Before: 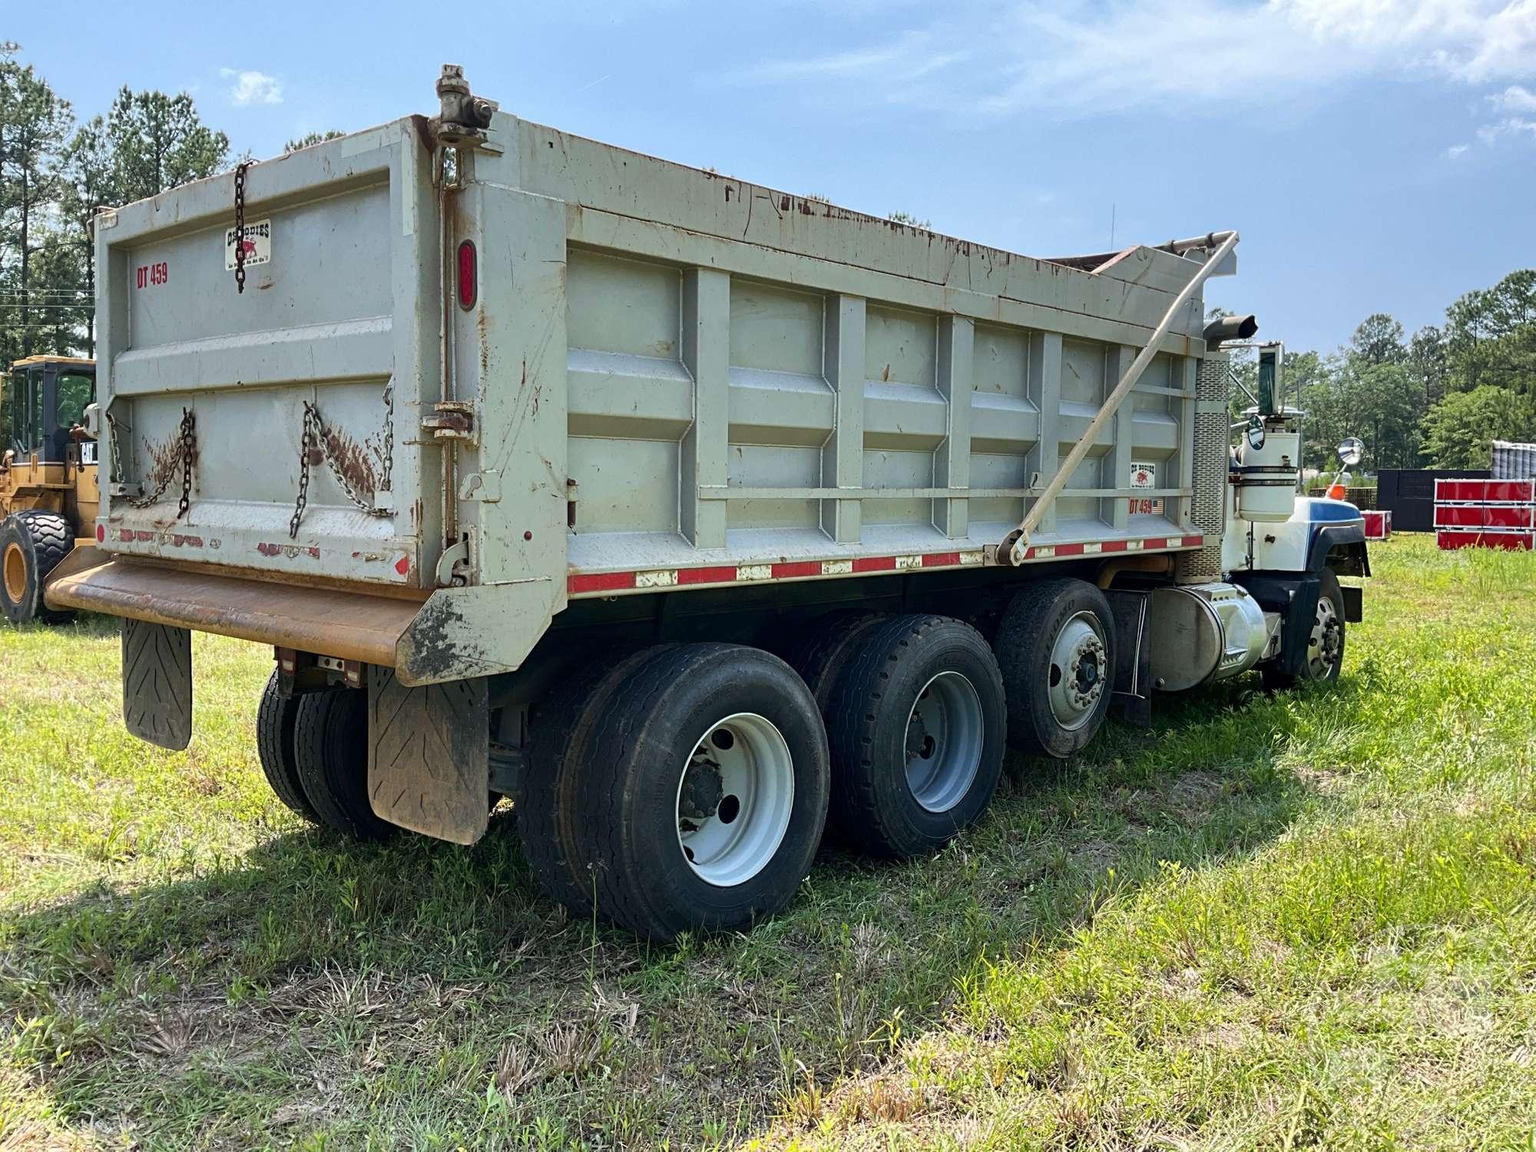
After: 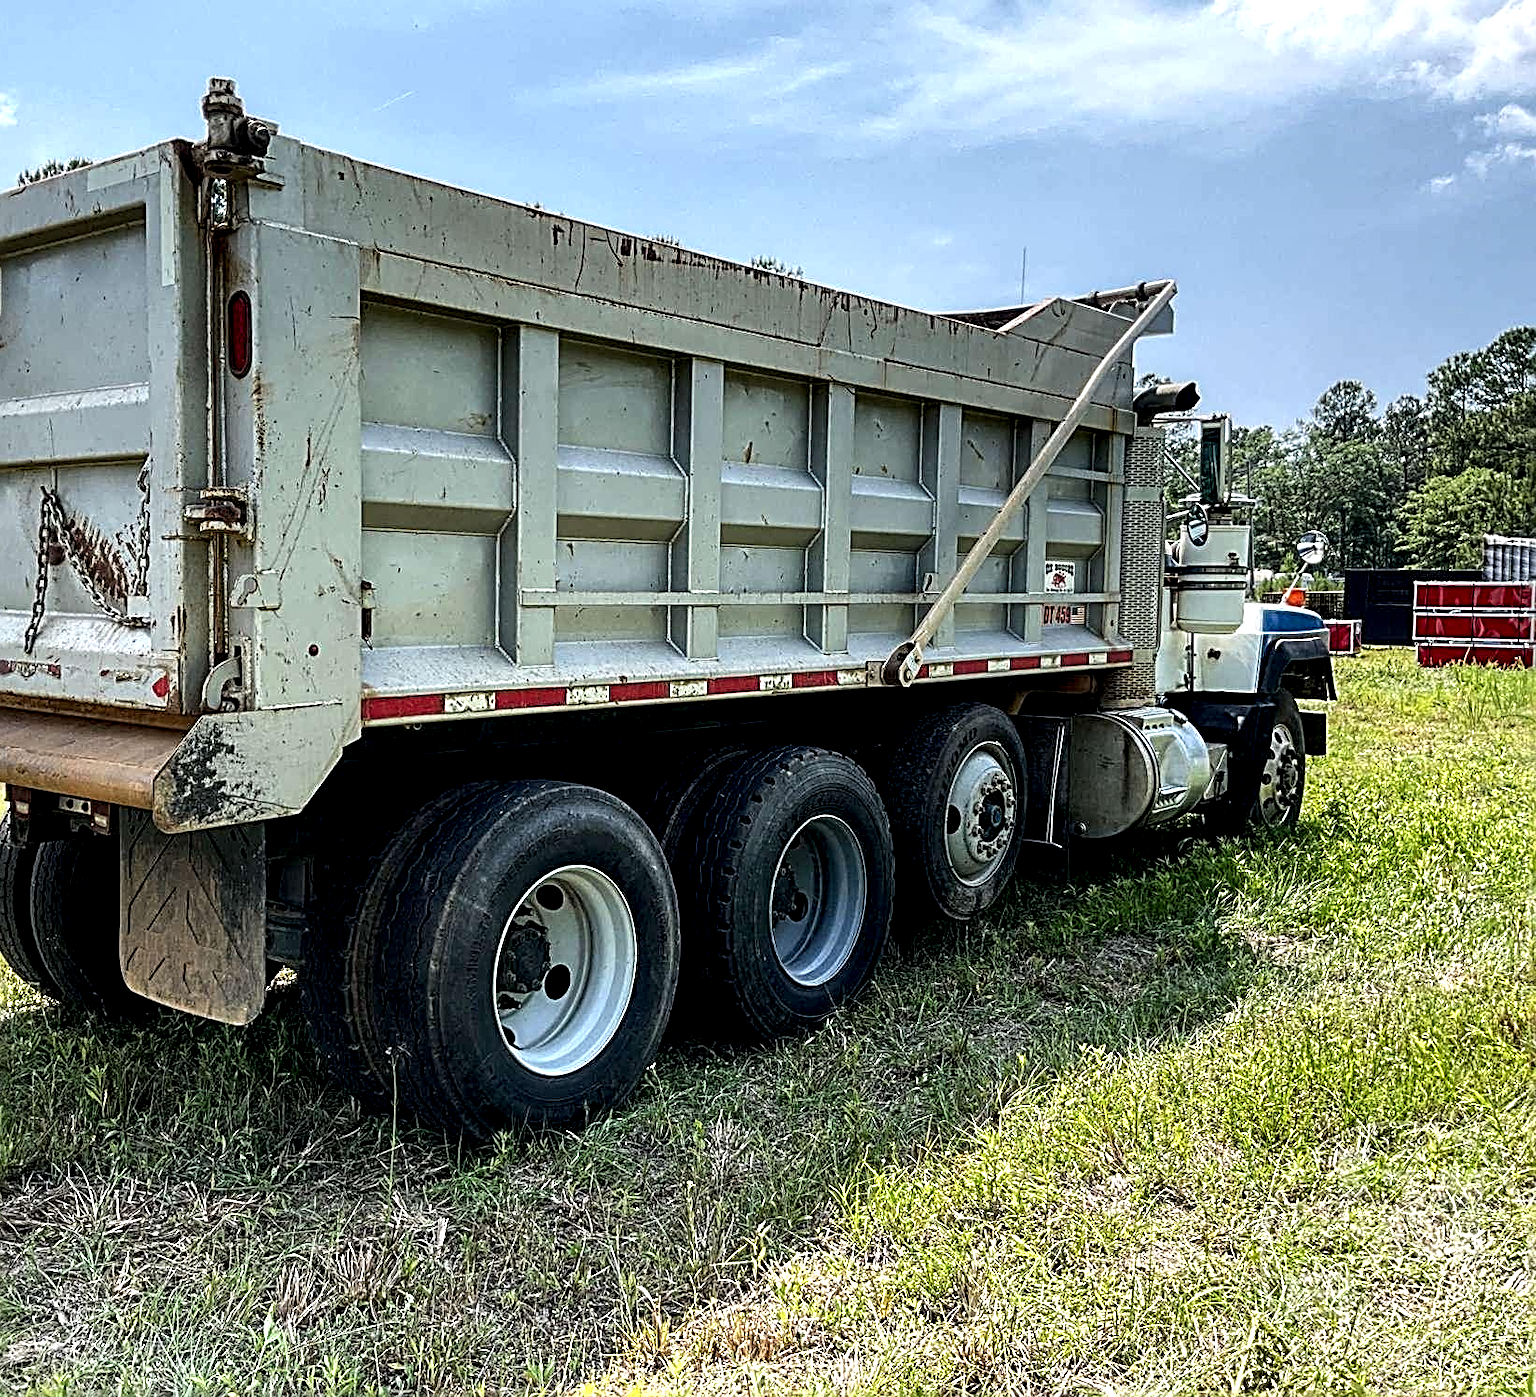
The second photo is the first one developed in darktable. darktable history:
crop: left 17.582%, bottom 0.031%
local contrast: highlights 80%, shadows 57%, detail 175%, midtone range 0.602
sharpen: radius 3.025, amount 0.757
